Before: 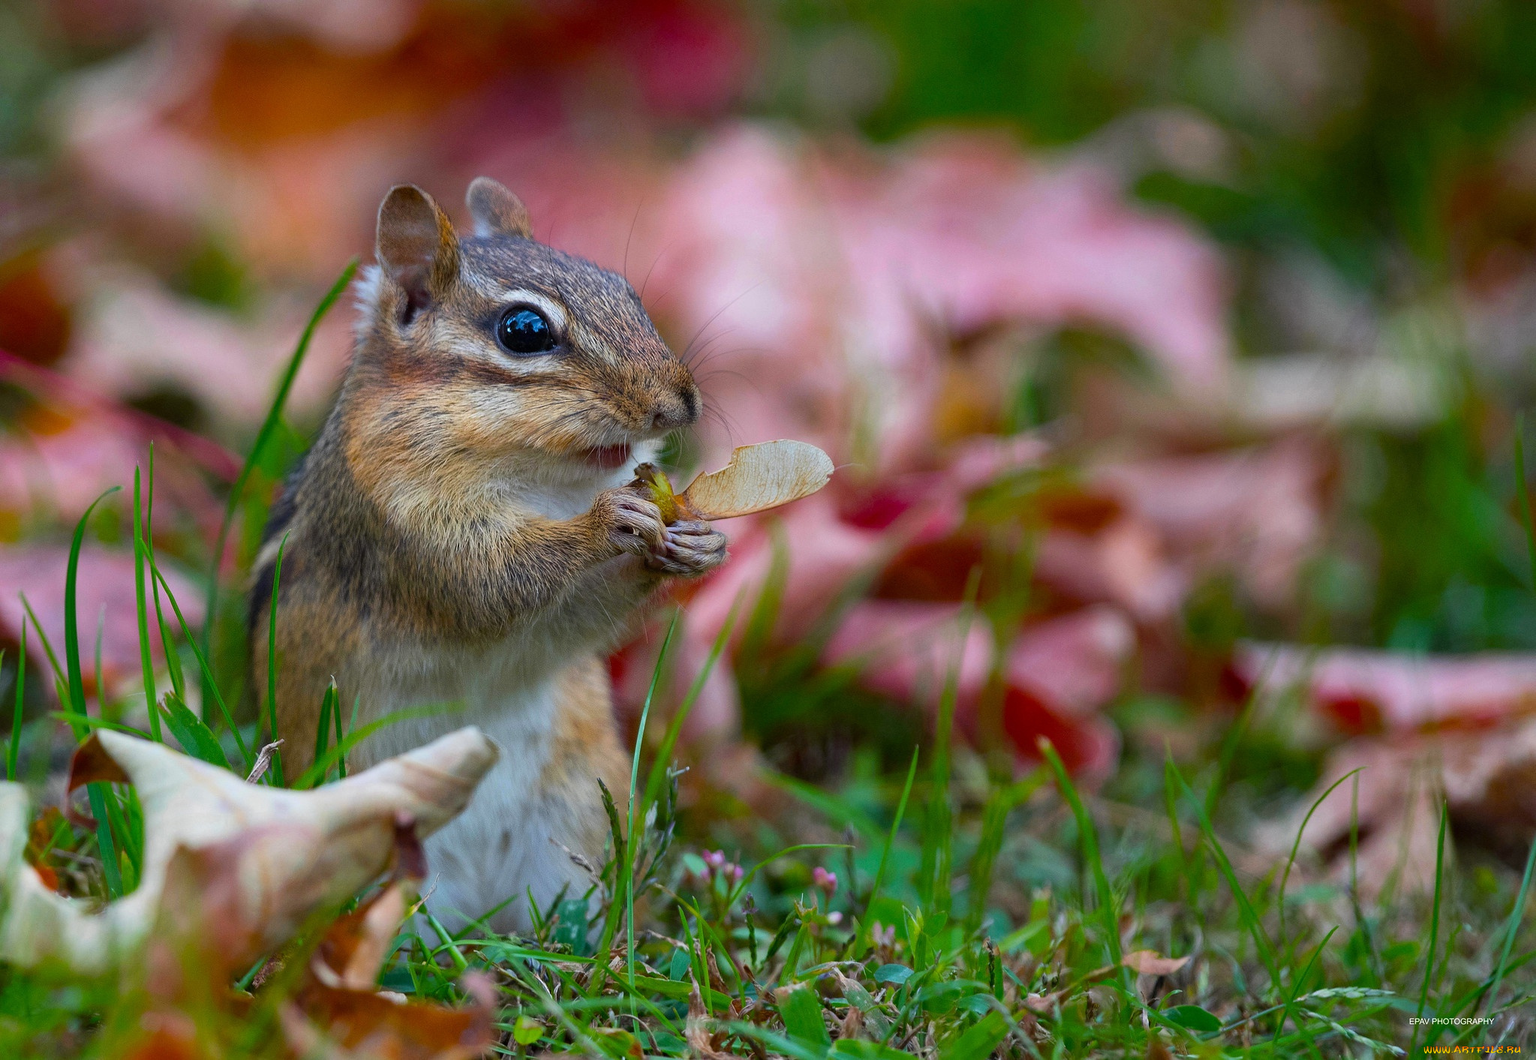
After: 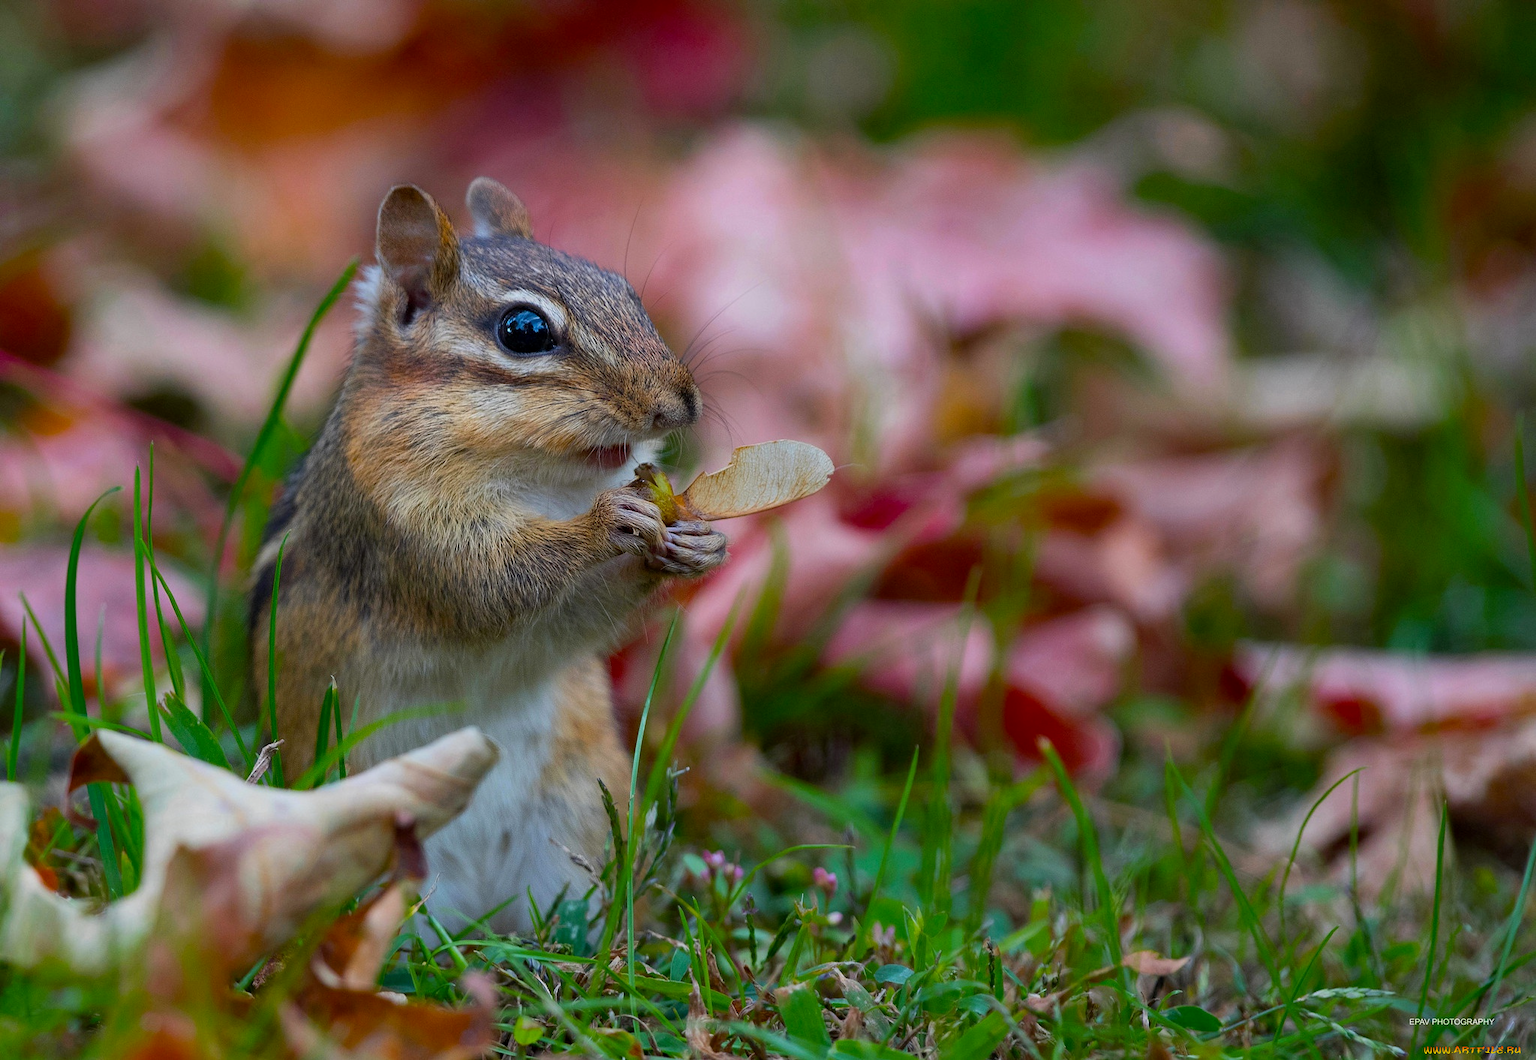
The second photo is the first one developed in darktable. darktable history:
exposure: black level correction 0.002, exposure -0.201 EV, compensate exposure bias true, compensate highlight preservation false
